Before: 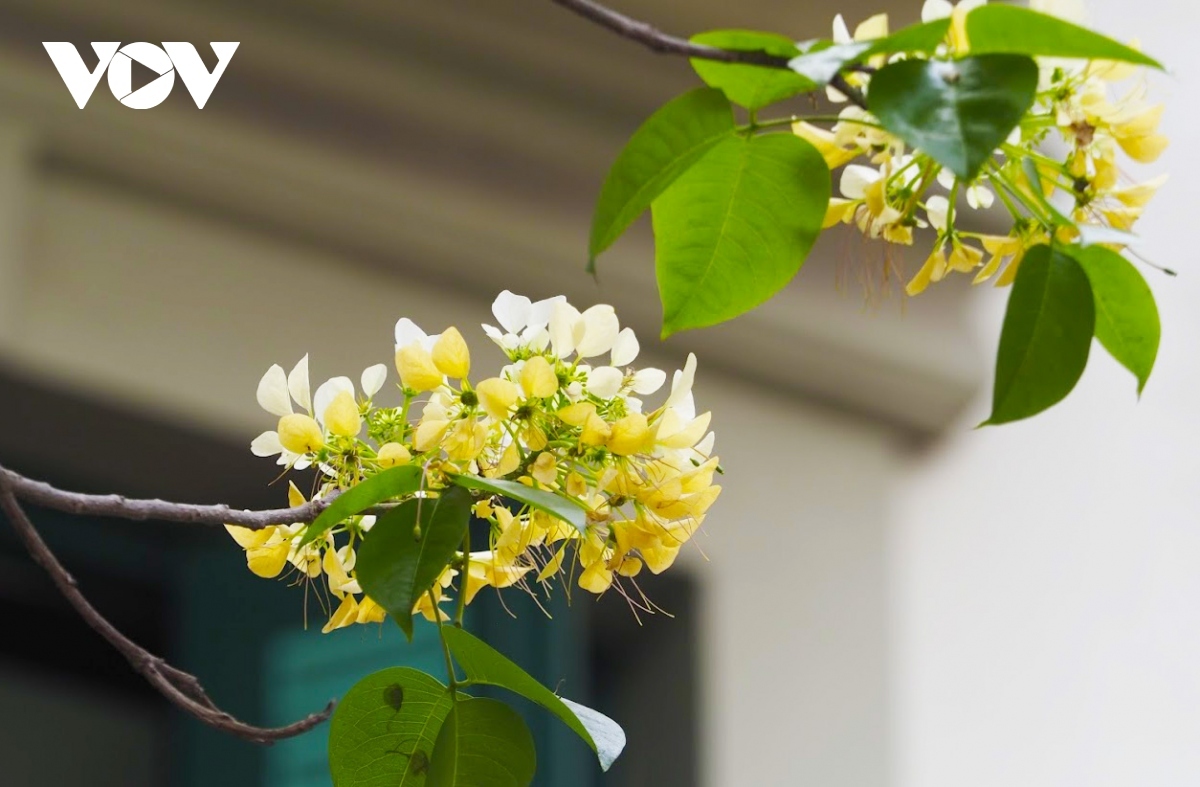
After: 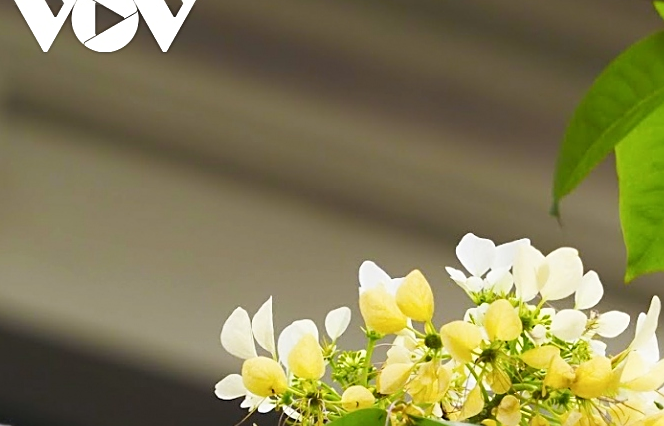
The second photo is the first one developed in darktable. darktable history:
sharpen: on, module defaults
shadows and highlights: shadows 0.81, highlights 38.64
exposure: black level correction 0, exposure 0 EV, compensate exposure bias true, compensate highlight preservation false
crop and rotate: left 3.021%, top 7.492%, right 41.59%, bottom 38.374%
